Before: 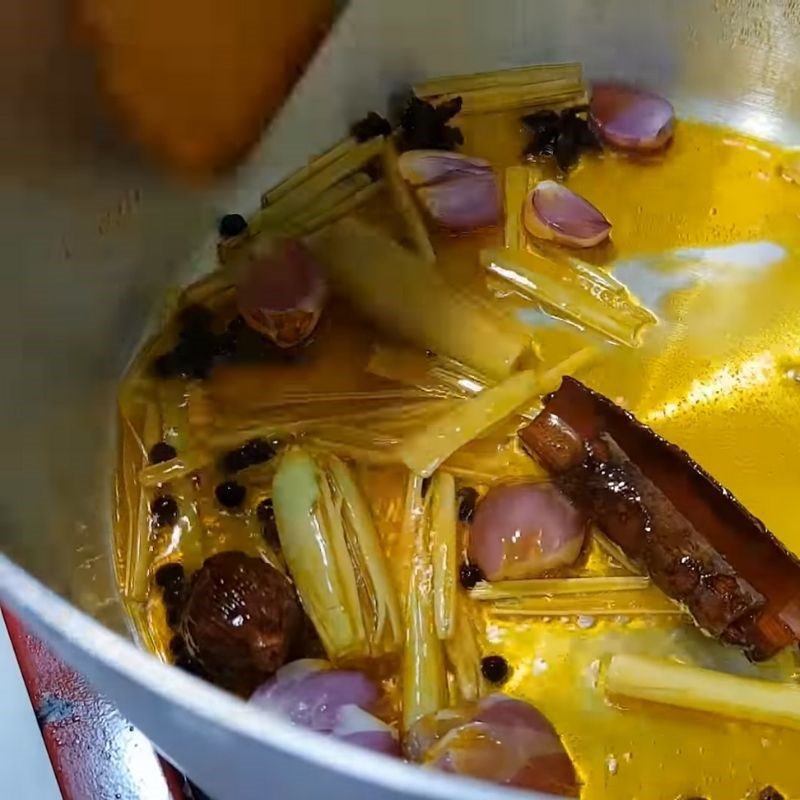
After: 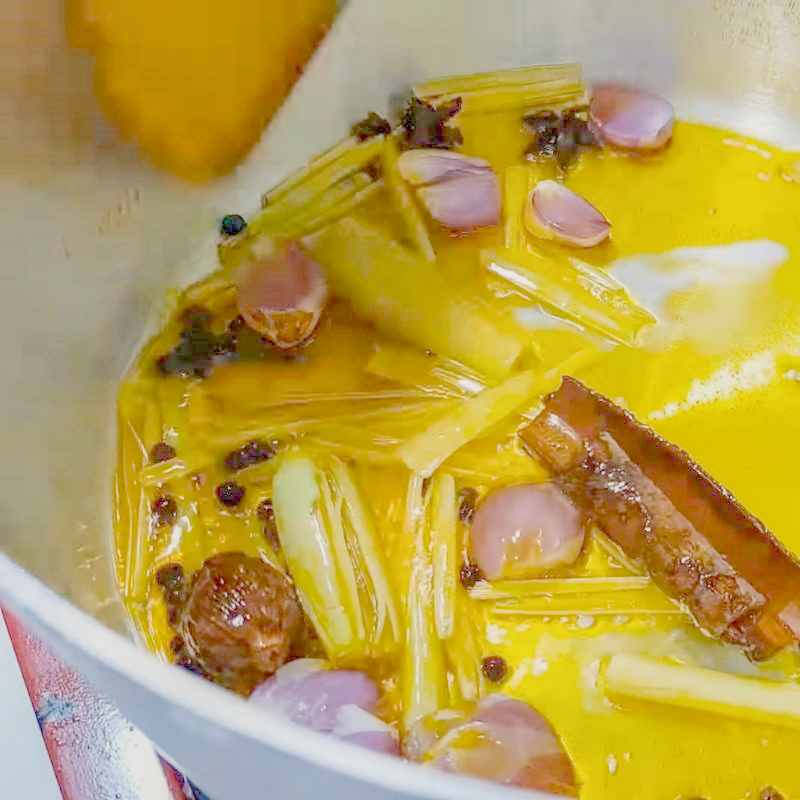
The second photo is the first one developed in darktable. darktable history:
exposure: exposure 0.6 EV
filmic rgb: black relative exposure -6.59 EV, white relative exposure 4.71 EV, hardness 3.13, contrast 0.805
local contrast: highlights 74%, shadows 55%, detail 176%, midtone range 0.207
color balance rgb: perceptual saturation grading › global saturation 34.05%, global vibrance 5.56%
color calibration: x 0.342, y 0.356, temperature 5122 K
